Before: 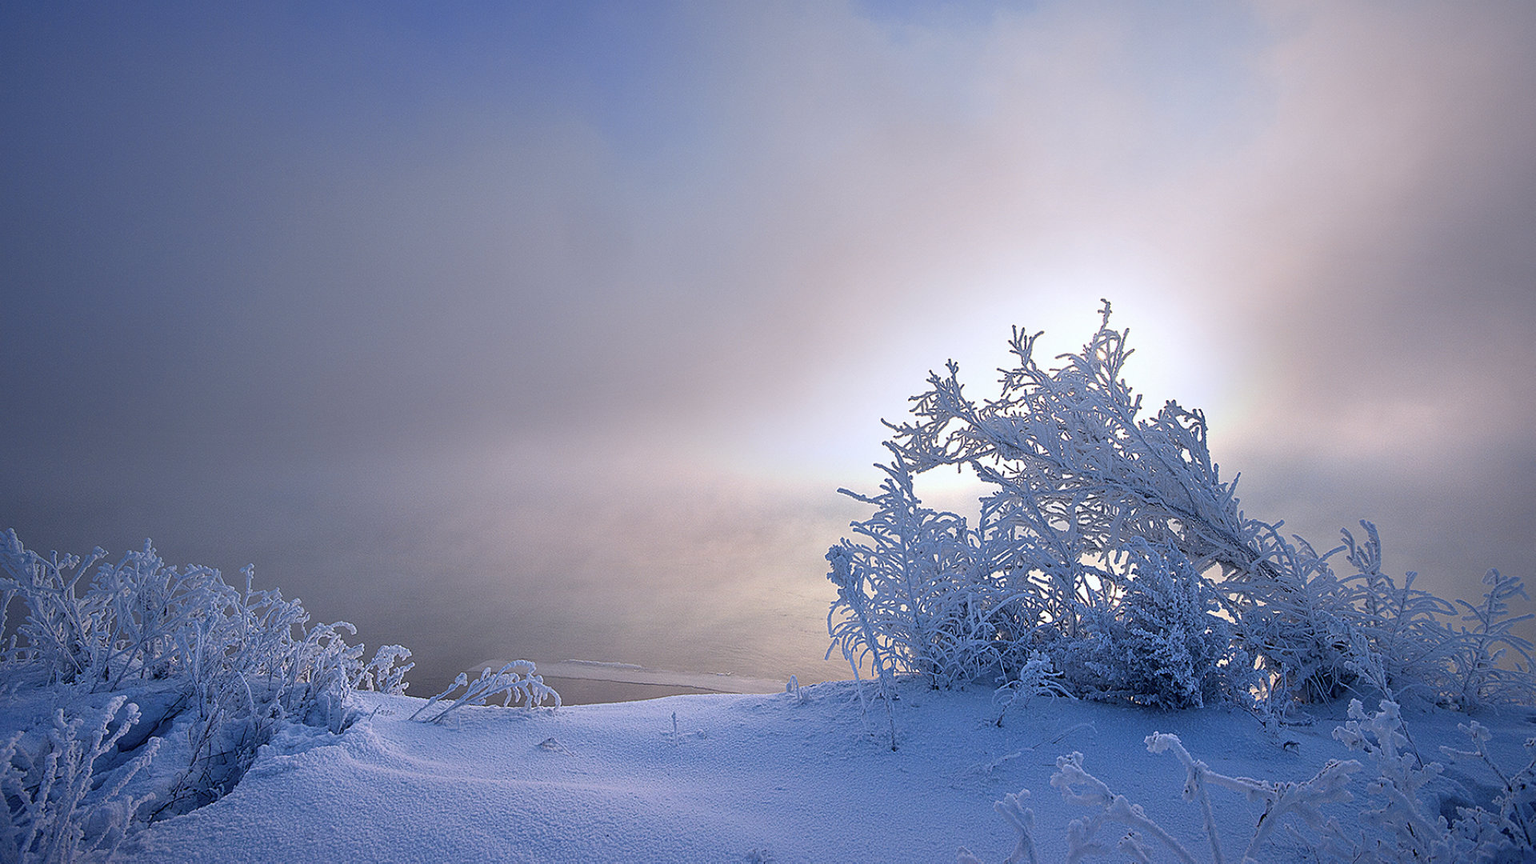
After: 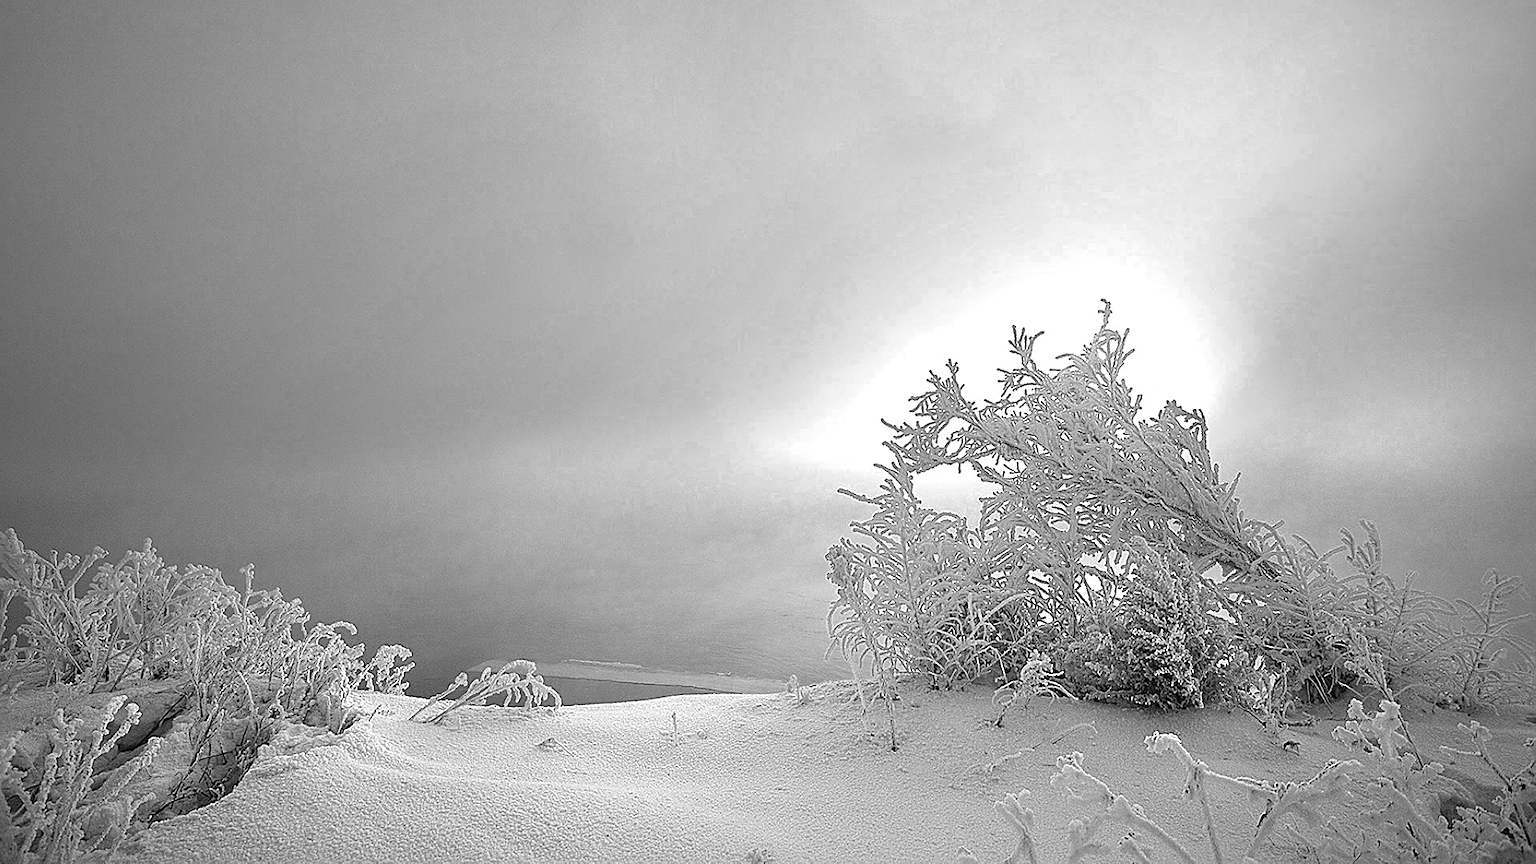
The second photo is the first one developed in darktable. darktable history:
sharpen: on, module defaults
color zones: curves: ch0 [(0, 0.613) (0.01, 0.613) (0.245, 0.448) (0.498, 0.529) (0.642, 0.665) (0.879, 0.777) (0.99, 0.613)]; ch1 [(0, 0) (0.143, 0) (0.286, 0) (0.429, 0) (0.571, 0) (0.714, 0) (0.857, 0)], mix 24.91%
